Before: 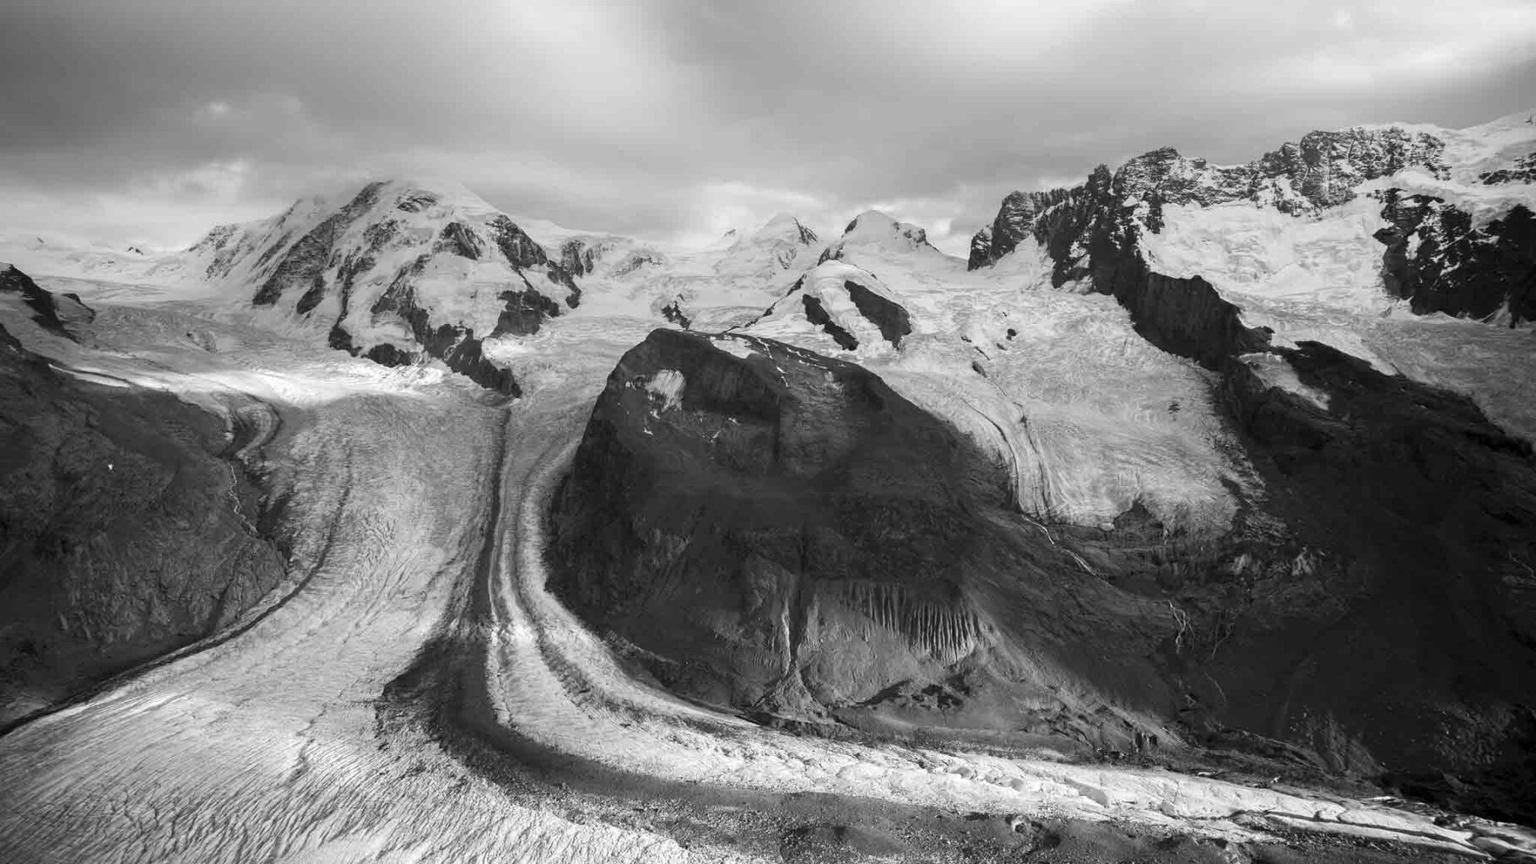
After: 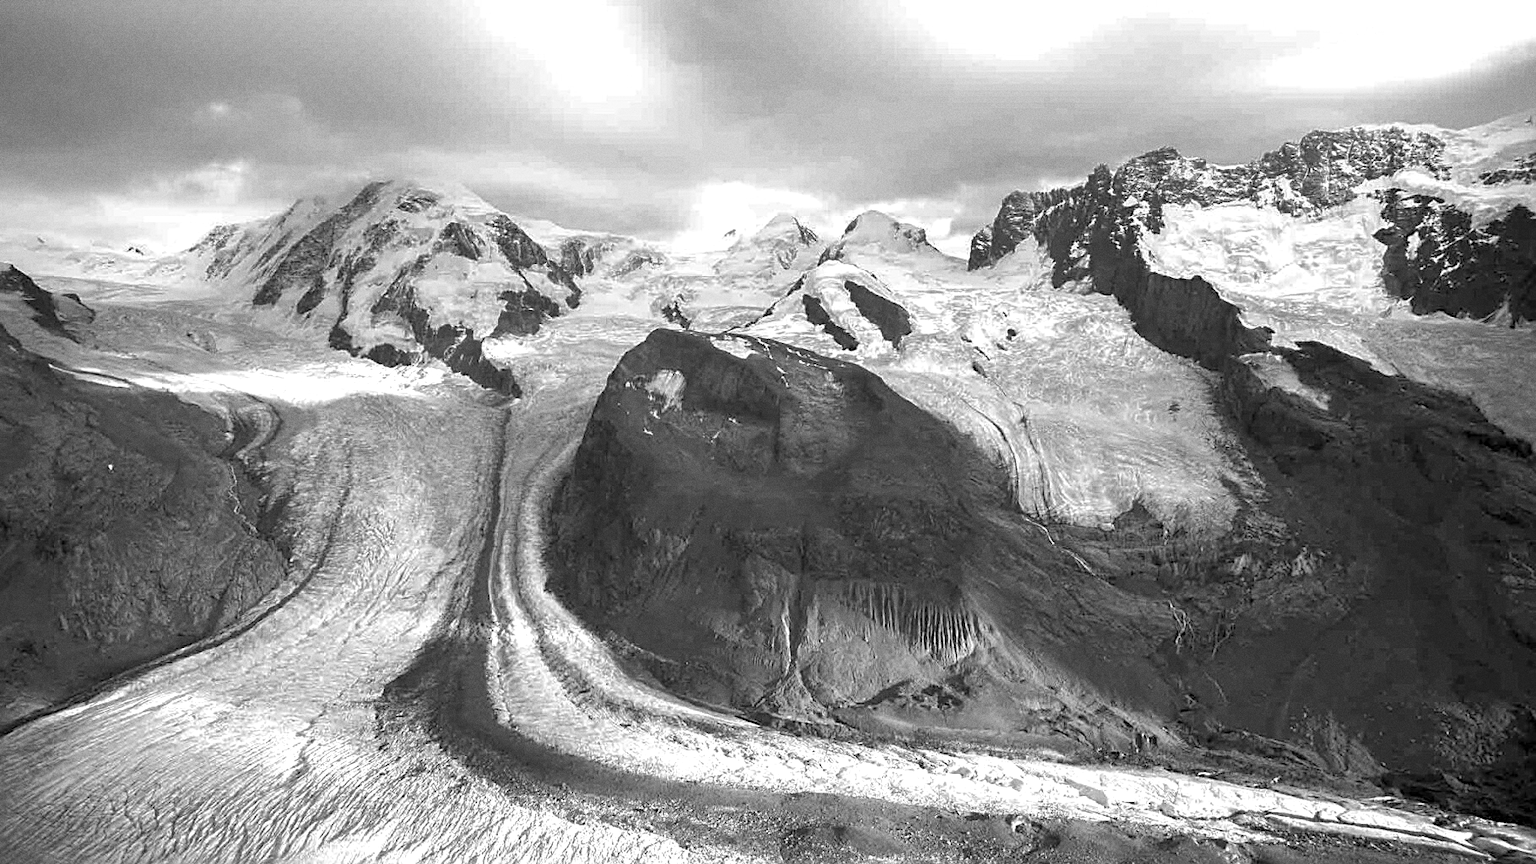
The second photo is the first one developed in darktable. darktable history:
grain: coarseness 0.09 ISO
exposure: exposure 0.6 EV, compensate highlight preservation false
sharpen: on, module defaults
tone equalizer: on, module defaults
shadows and highlights: on, module defaults
